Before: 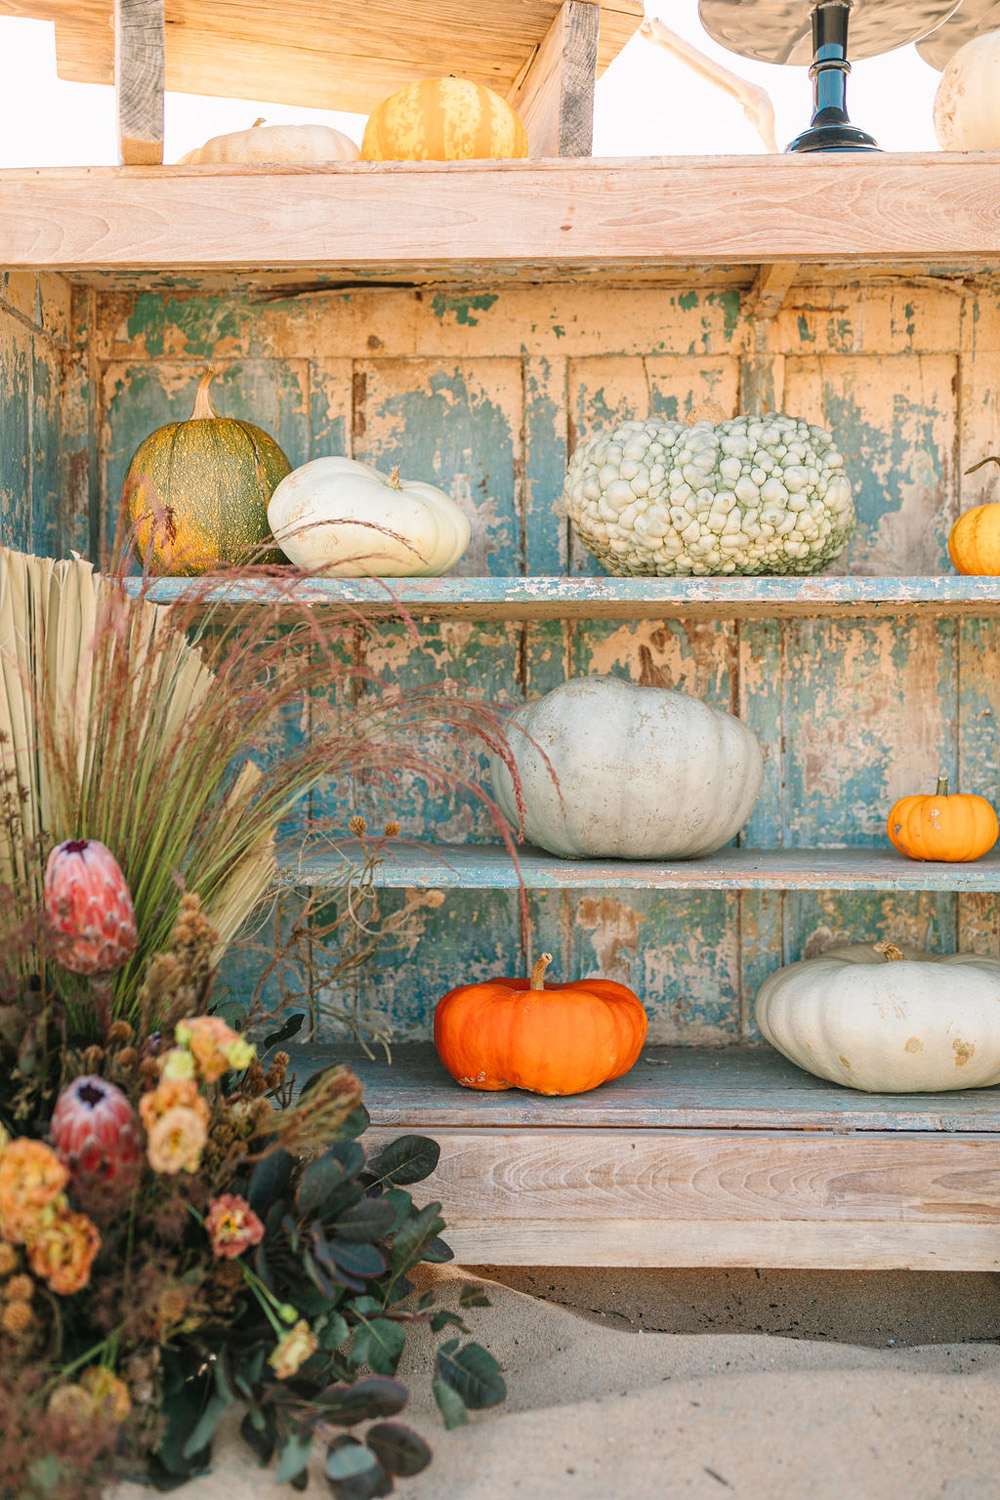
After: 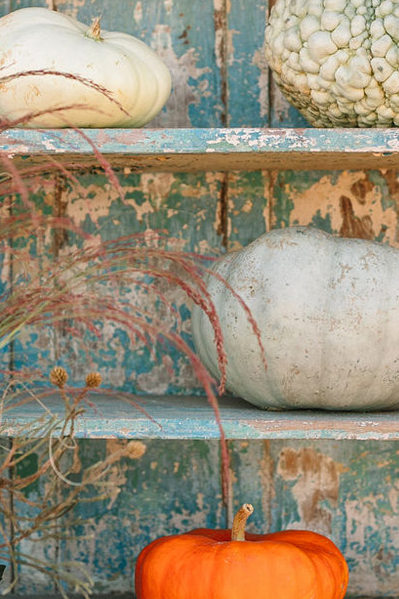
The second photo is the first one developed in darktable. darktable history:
shadows and highlights: shadows 60, soften with gaussian
crop: left 30%, top 30%, right 30%, bottom 30%
